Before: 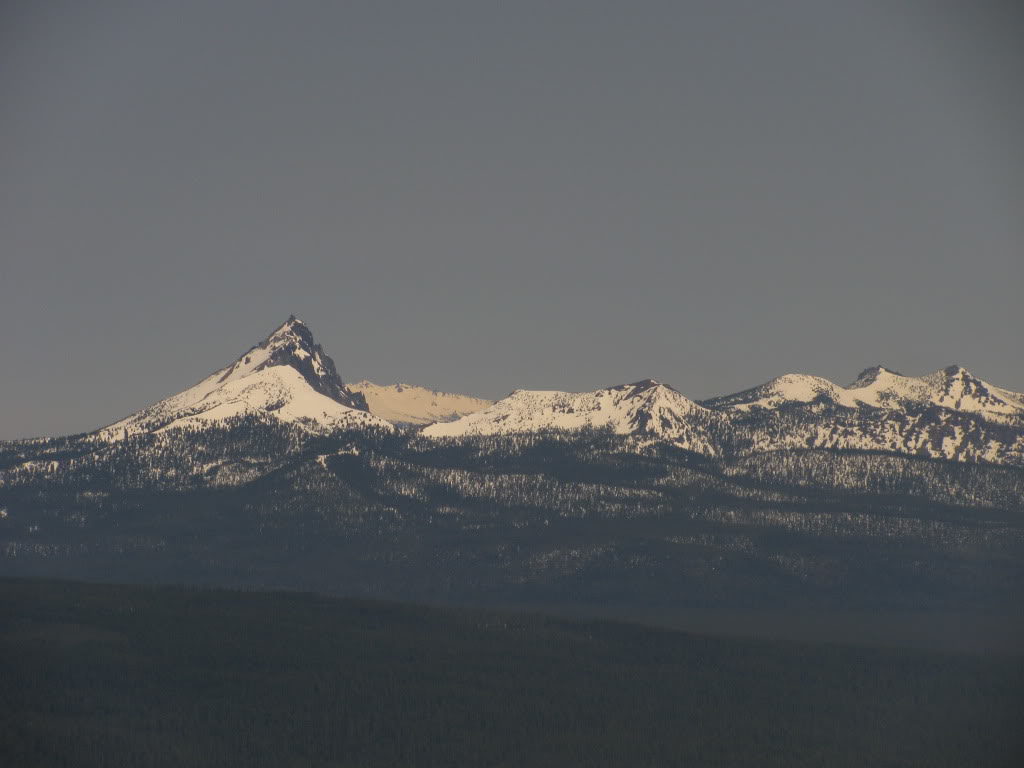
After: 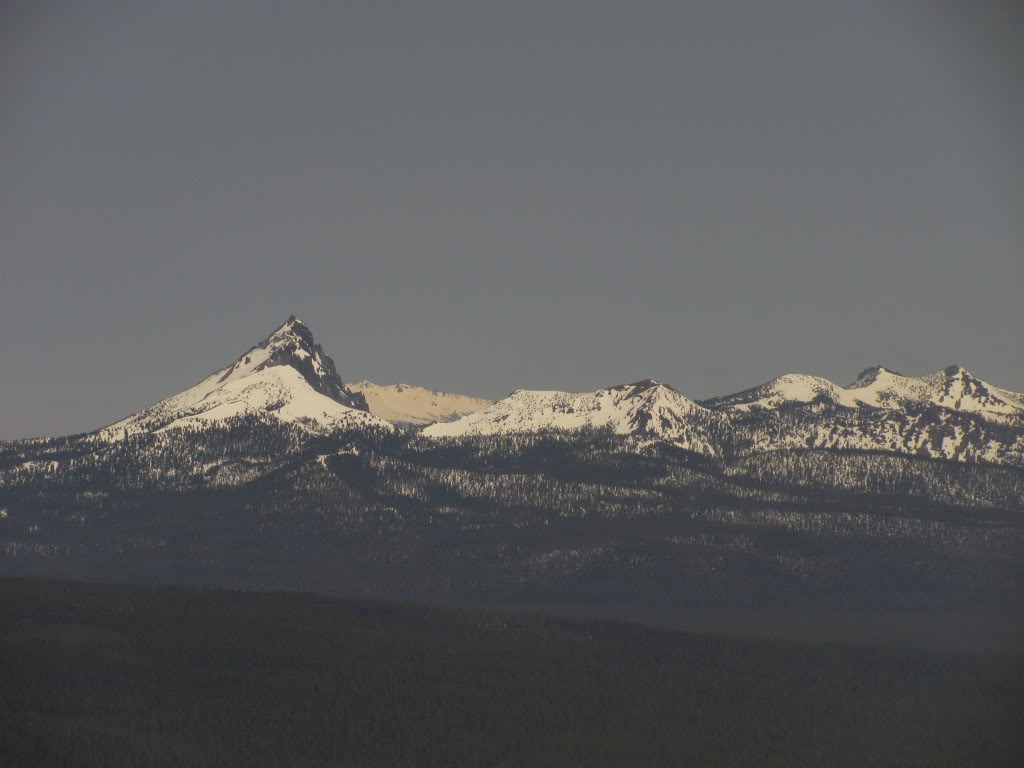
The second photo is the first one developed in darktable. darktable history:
color correction: highlights a* -5.06, highlights b* -3.76, shadows a* 3.99, shadows b* 4.18
